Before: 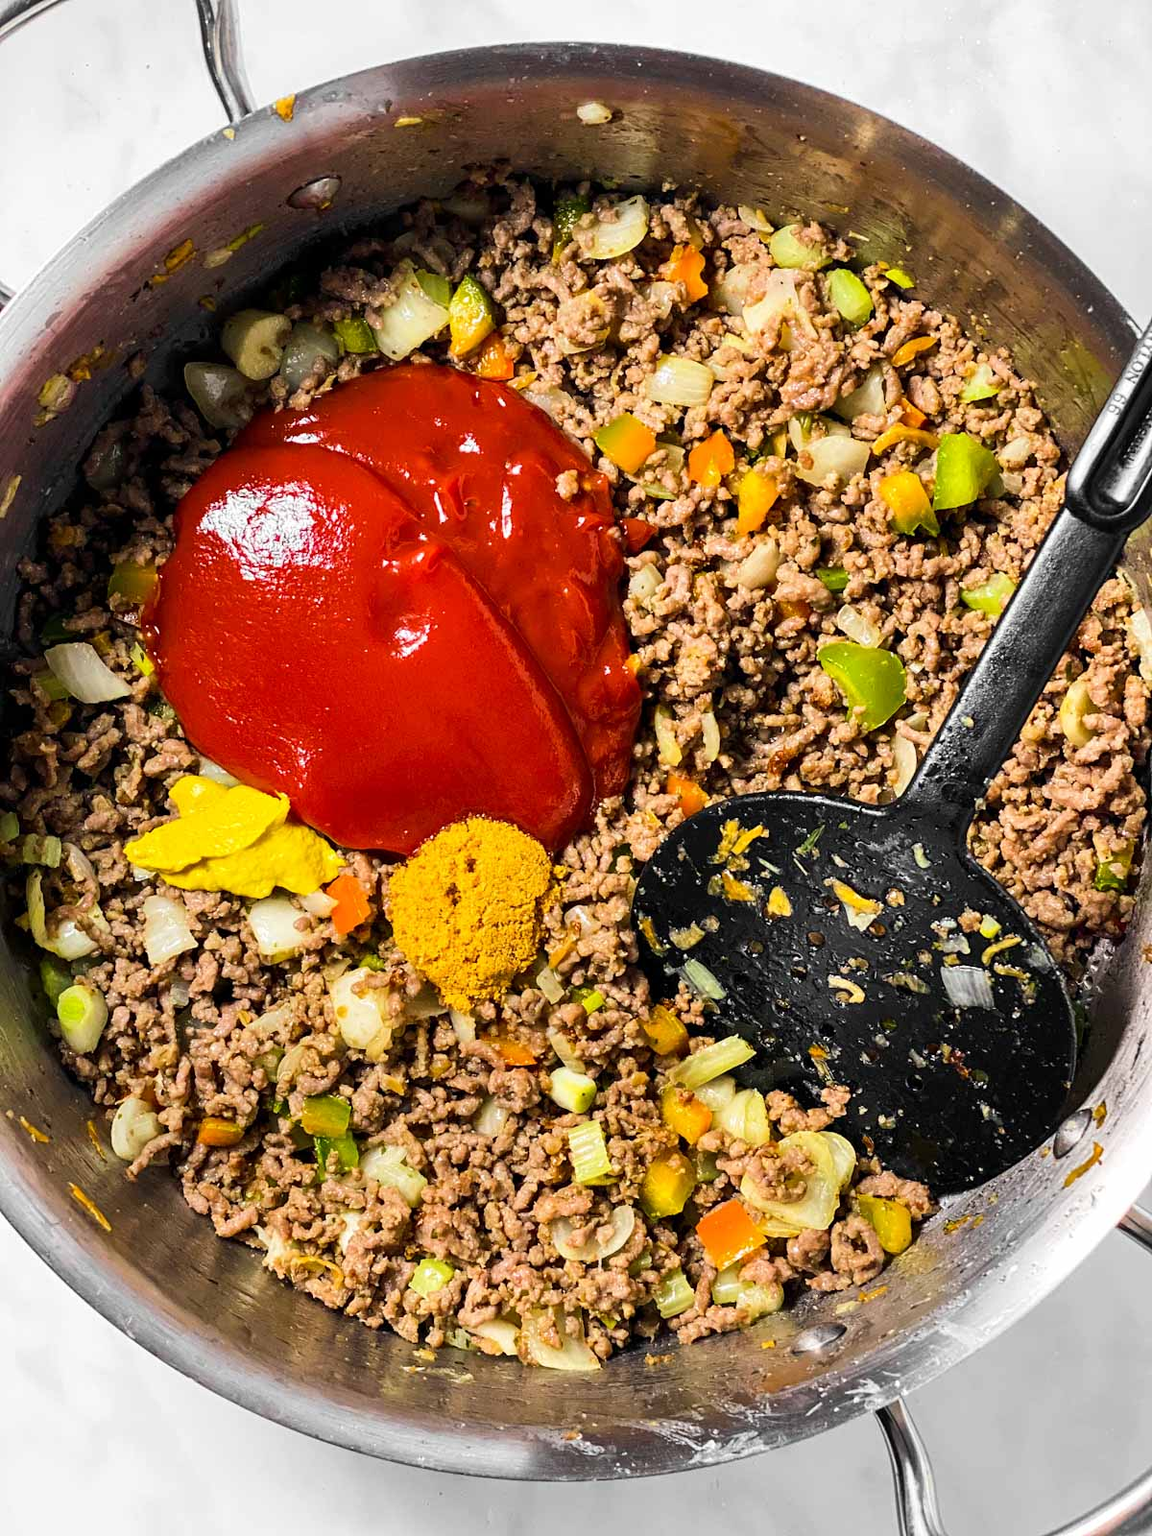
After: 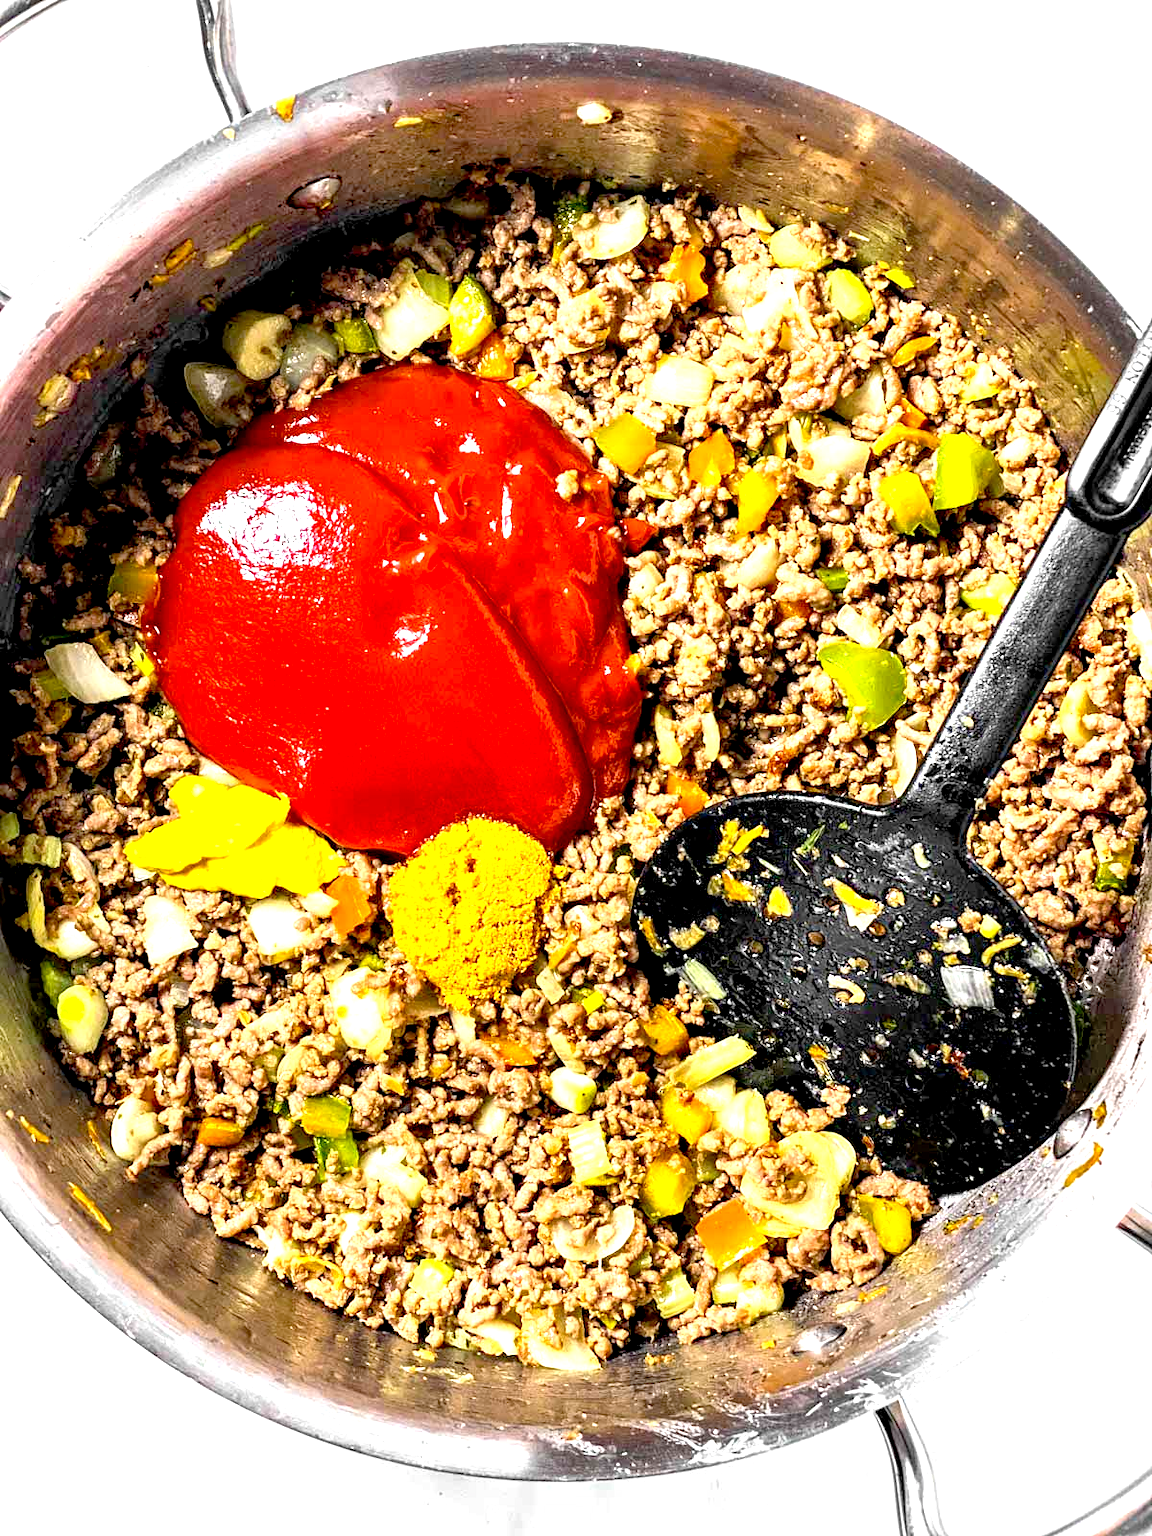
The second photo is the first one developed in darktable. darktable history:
local contrast: on, module defaults
exposure: black level correction 0.011, exposure 1.088 EV, compensate exposure bias true, compensate highlight preservation false
